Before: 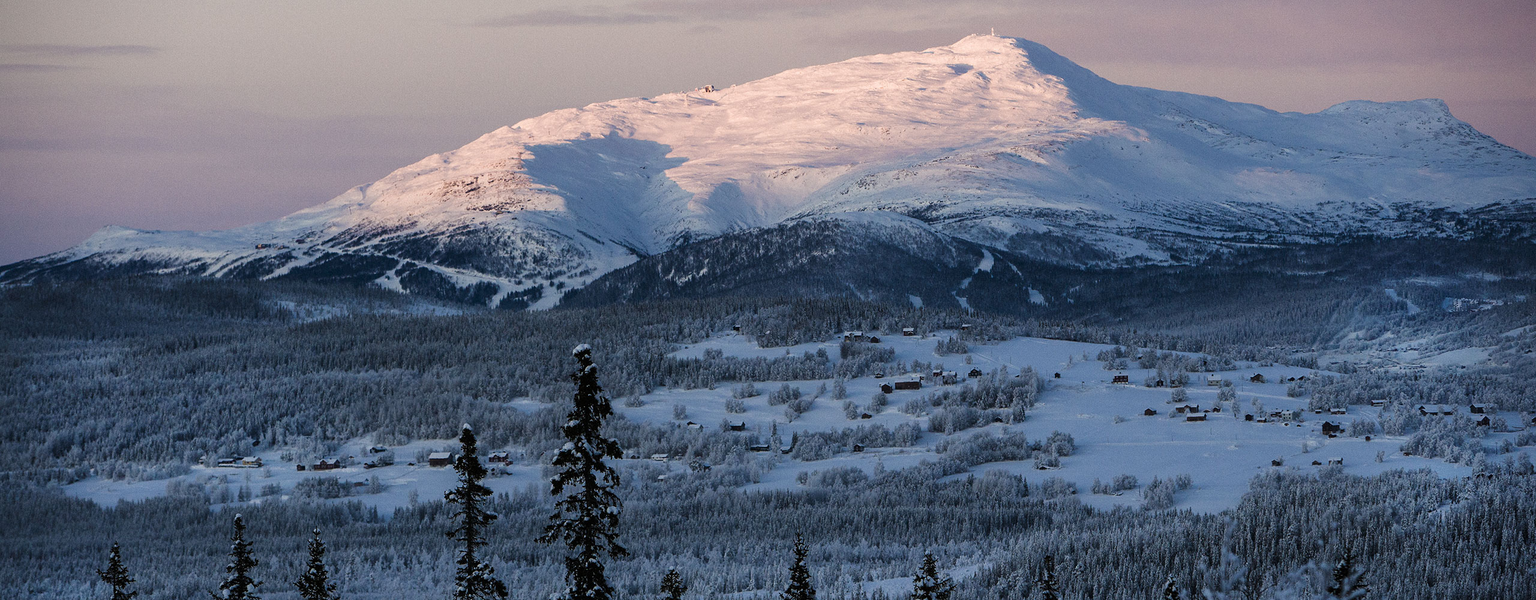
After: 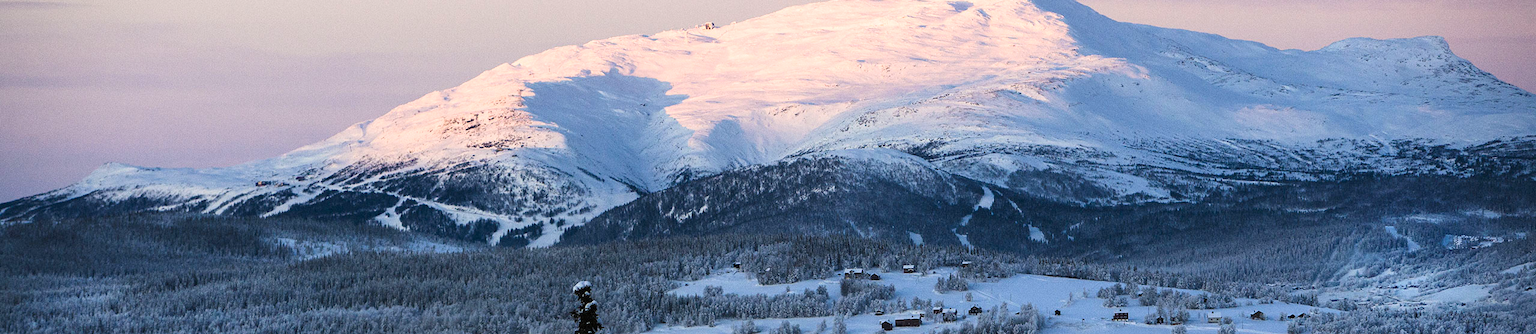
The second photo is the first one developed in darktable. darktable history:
crop and rotate: top 10.58%, bottom 33.635%
contrast brightness saturation: contrast 0.198, brightness 0.158, saturation 0.219
exposure: exposure 0.203 EV, compensate highlight preservation false
